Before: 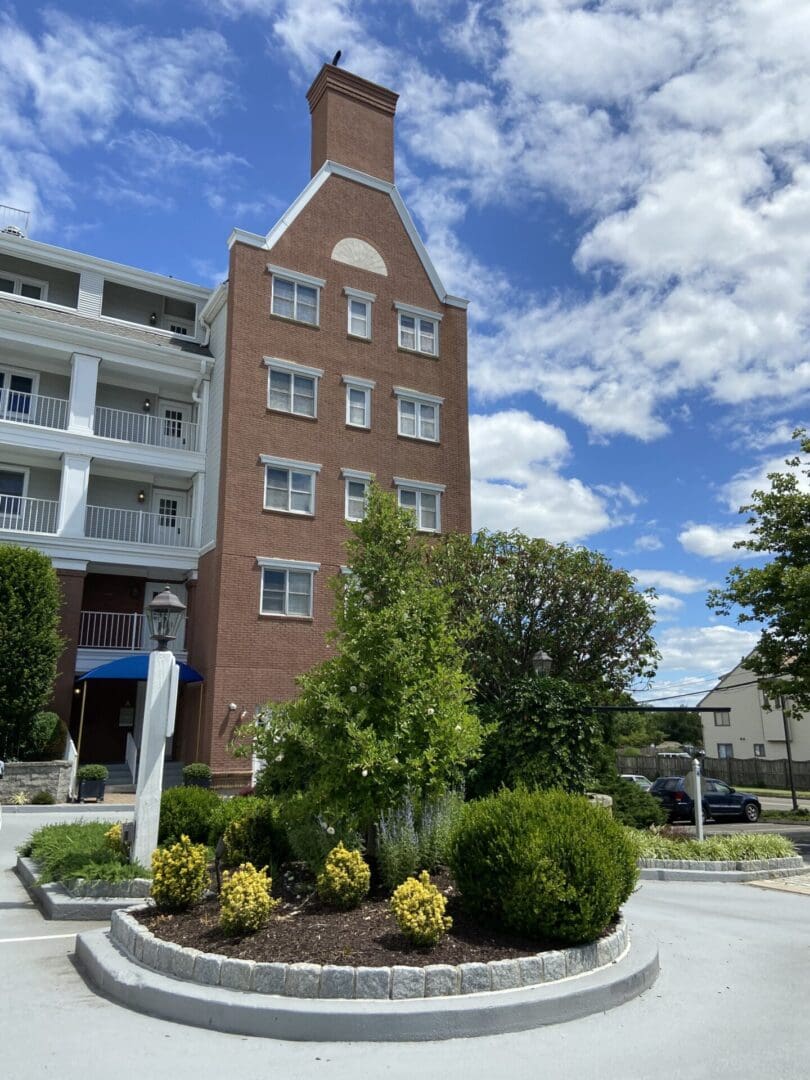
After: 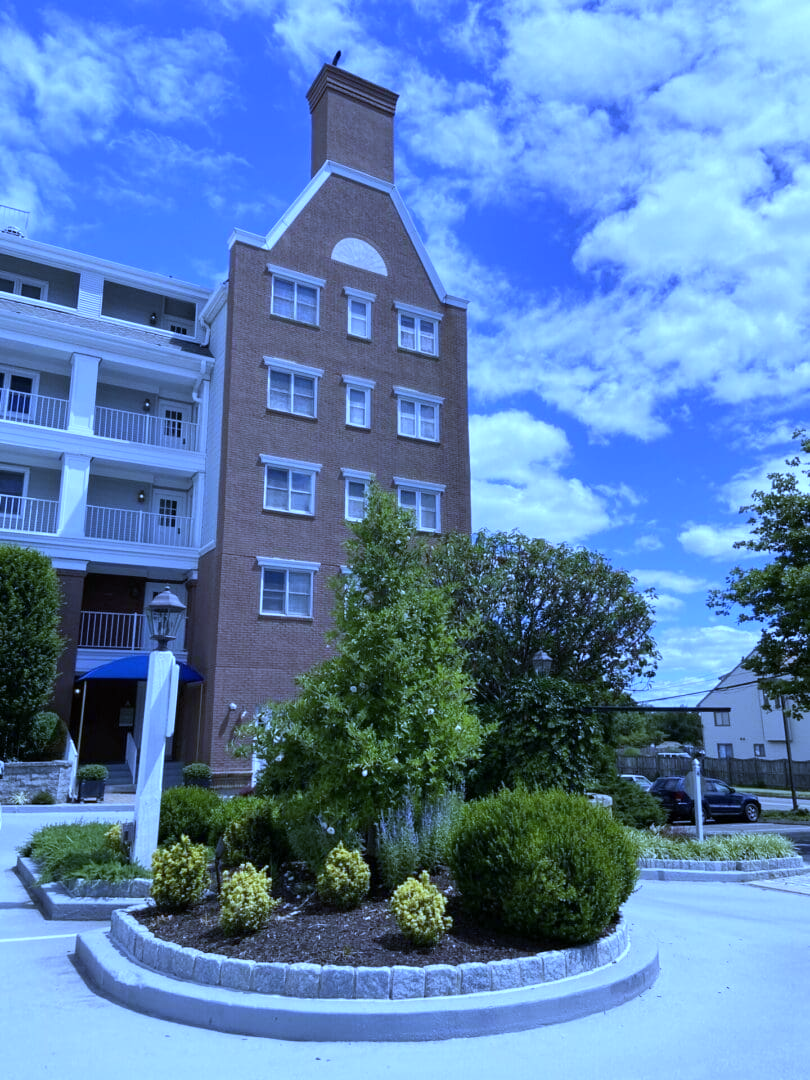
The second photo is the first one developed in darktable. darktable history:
color balance: output saturation 98.5%
white balance: red 0.766, blue 1.537
